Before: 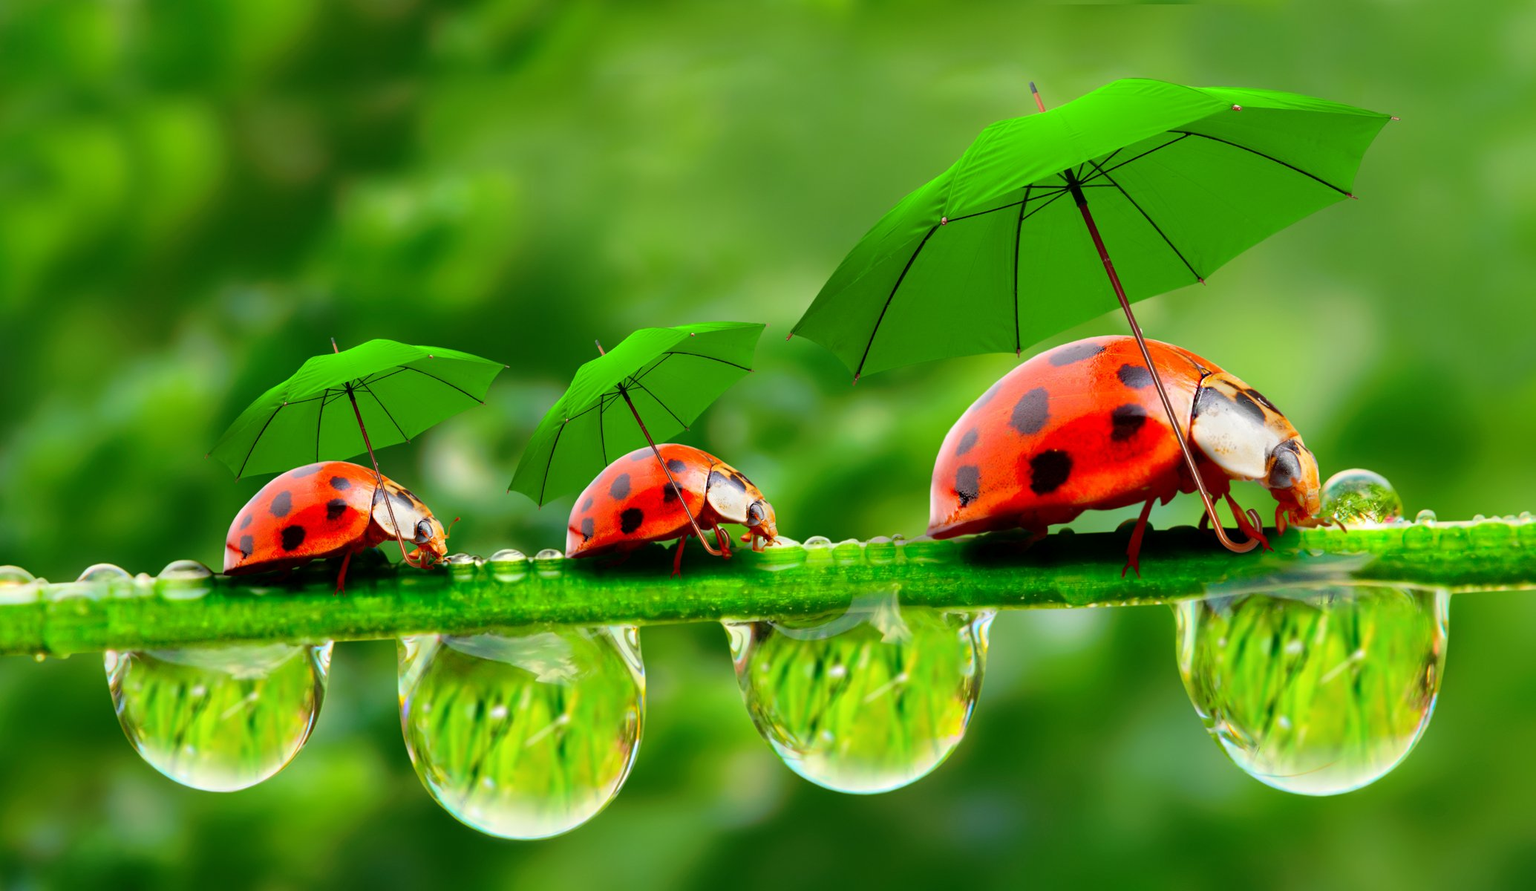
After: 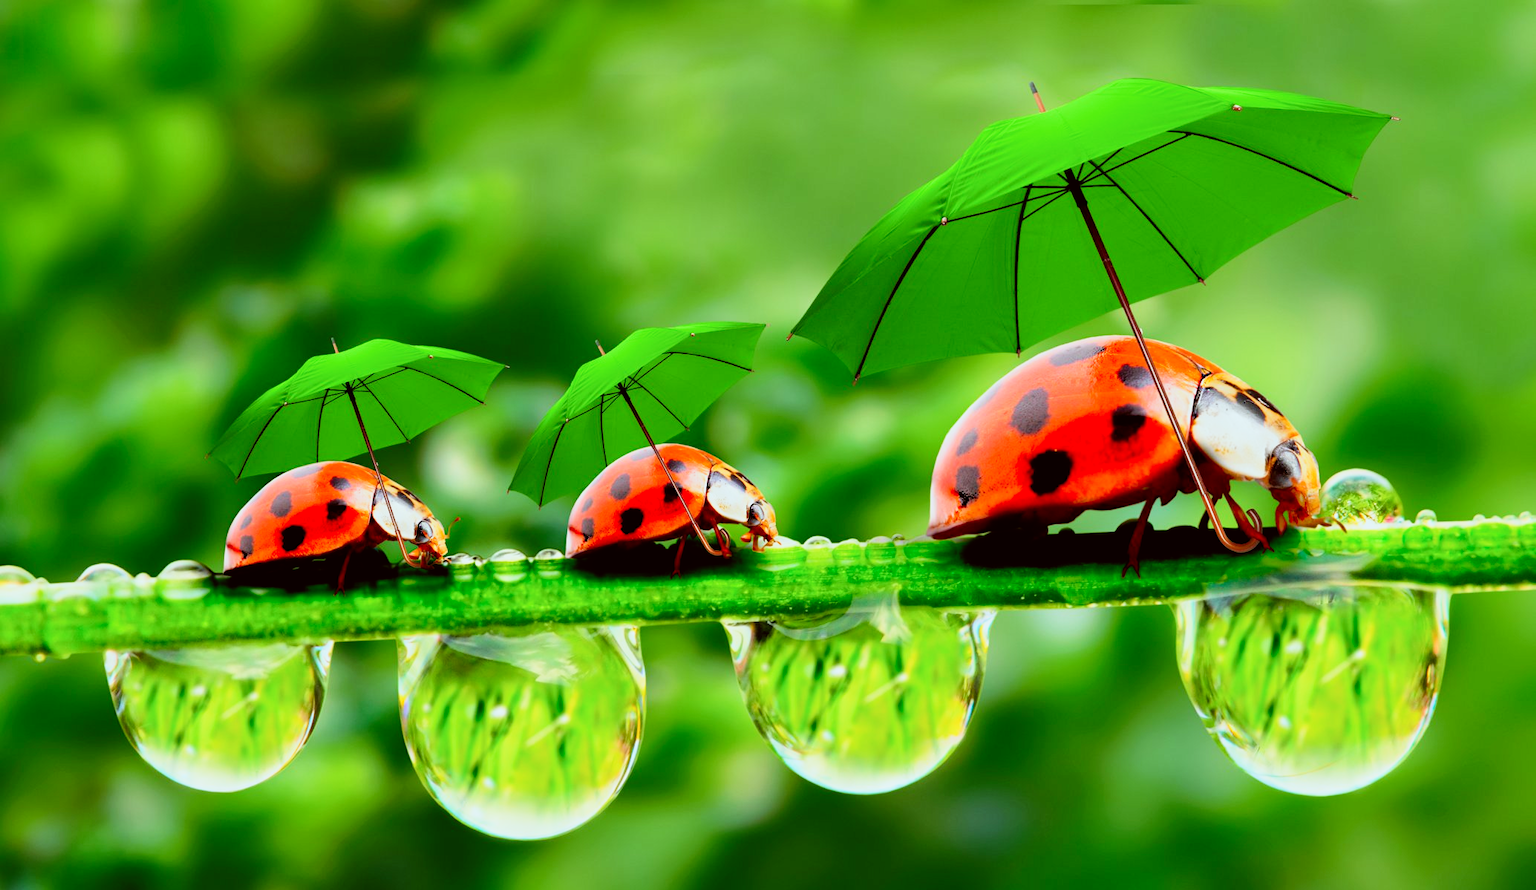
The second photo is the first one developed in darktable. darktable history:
filmic rgb: middle gray luminance 12.59%, black relative exposure -10.19 EV, white relative exposure 3.47 EV, target black luminance 0%, hardness 5.65, latitude 45.24%, contrast 1.224, highlights saturation mix 5.5%, shadows ↔ highlights balance 27.61%
tone curve: curves: ch0 [(0, 0) (0.091, 0.077) (0.517, 0.574) (0.745, 0.82) (0.844, 0.908) (0.909, 0.942) (1, 0.973)]; ch1 [(0, 0) (0.437, 0.404) (0.5, 0.5) (0.534, 0.554) (0.58, 0.603) (0.616, 0.649) (1, 1)]; ch2 [(0, 0) (0.442, 0.415) (0.5, 0.5) (0.535, 0.557) (0.585, 0.62) (1, 1)], preserve colors none
color correction: highlights a* -4.97, highlights b* -4.21, shadows a* 3.77, shadows b* 4.31
